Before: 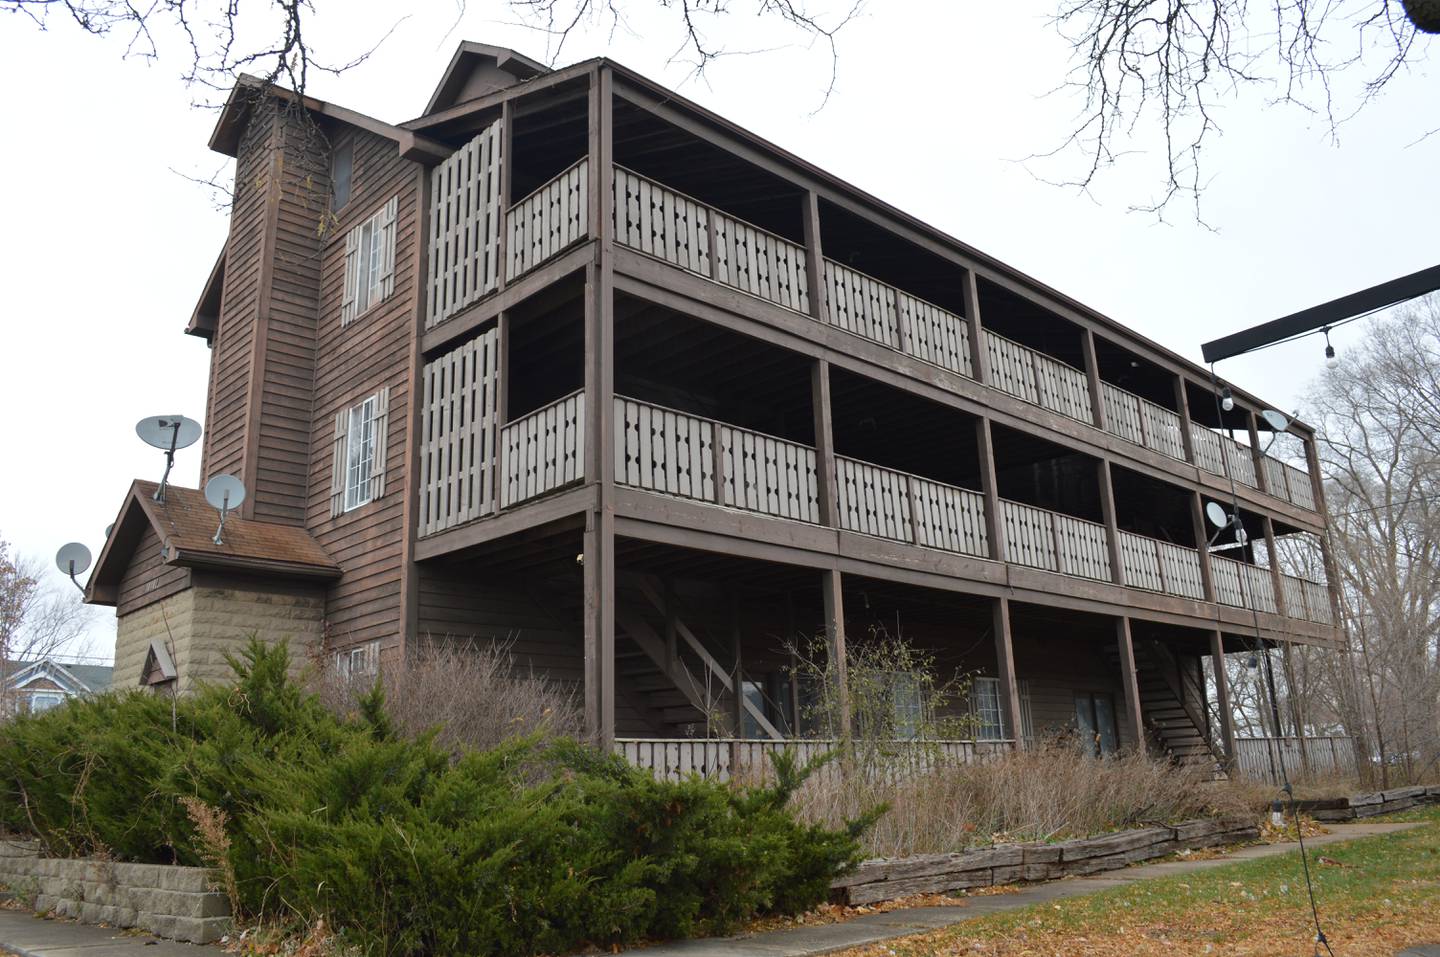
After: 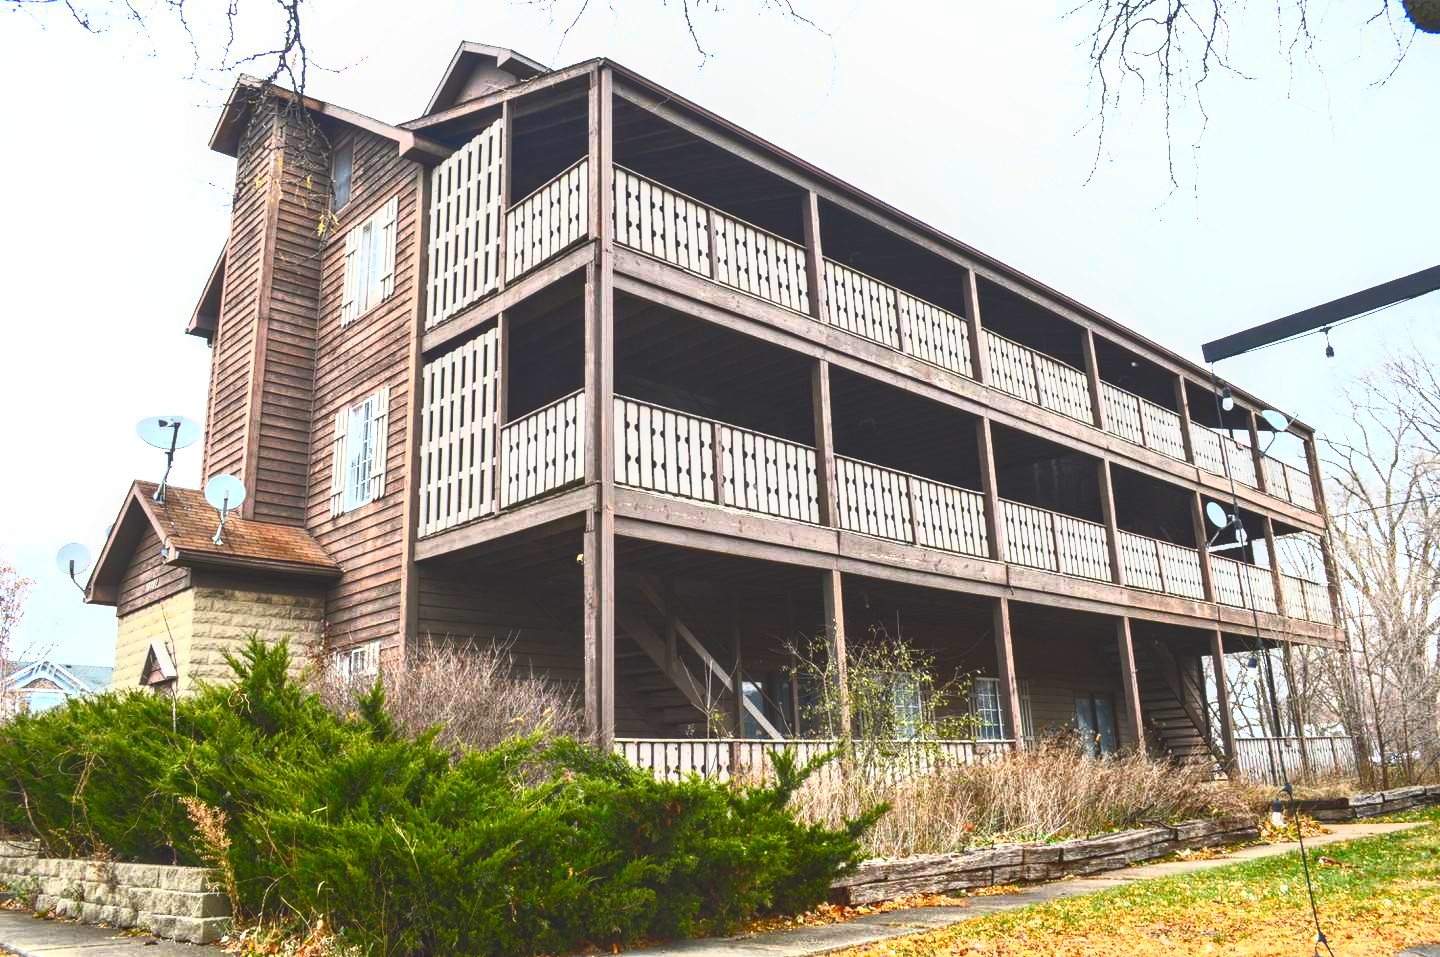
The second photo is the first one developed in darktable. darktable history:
local contrast: on, module defaults
contrast brightness saturation: contrast 0.994, brightness 0.987, saturation 0.986
exposure: black level correction -0.005, exposure 0.056 EV, compensate highlight preservation false
